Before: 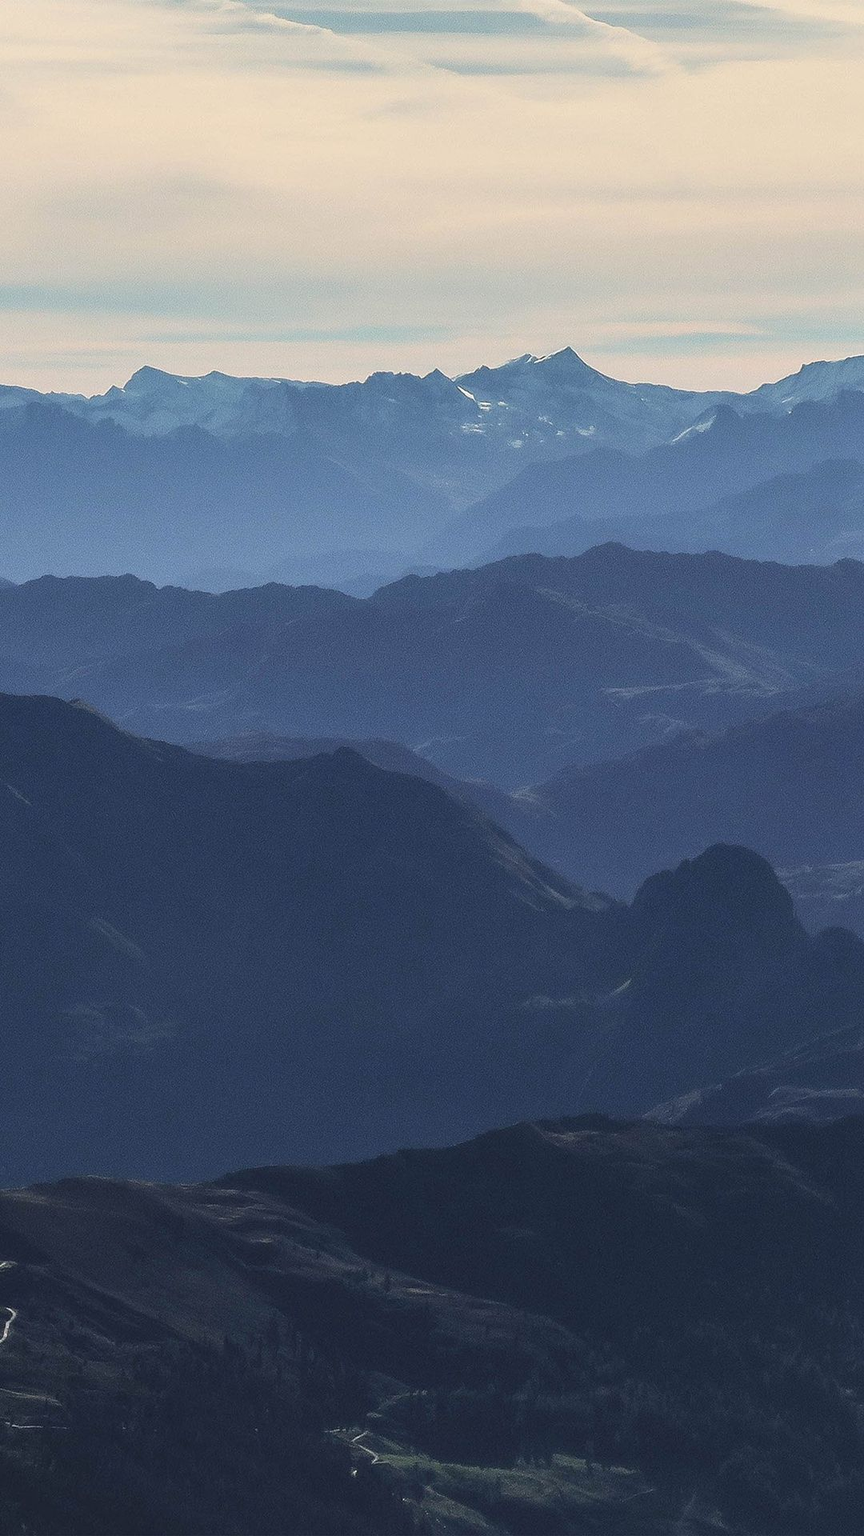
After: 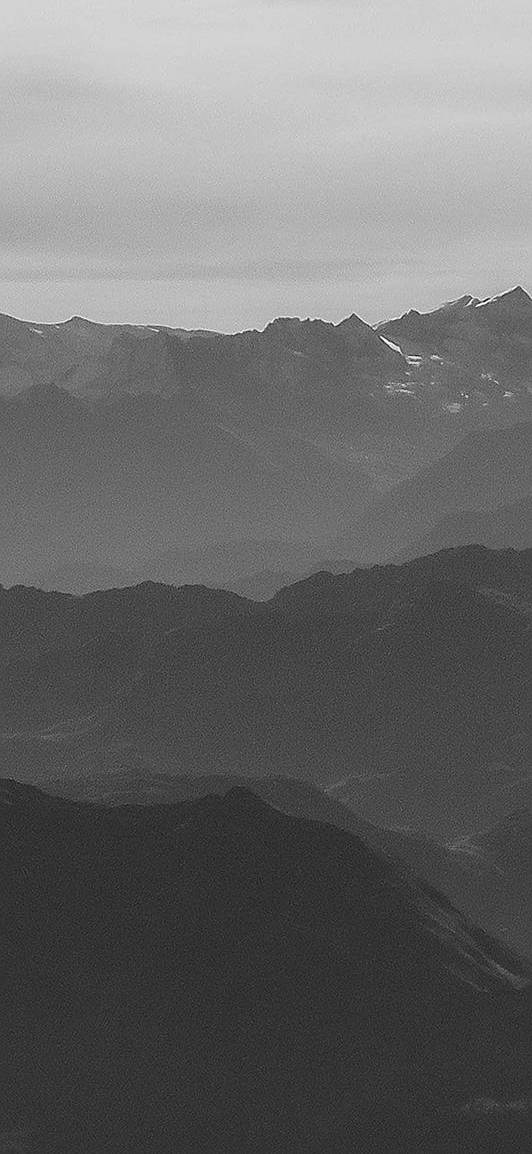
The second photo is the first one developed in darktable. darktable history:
crop: left 17.835%, top 7.675%, right 32.881%, bottom 32.213%
monochrome: a 26.22, b 42.67, size 0.8
sharpen: on, module defaults
